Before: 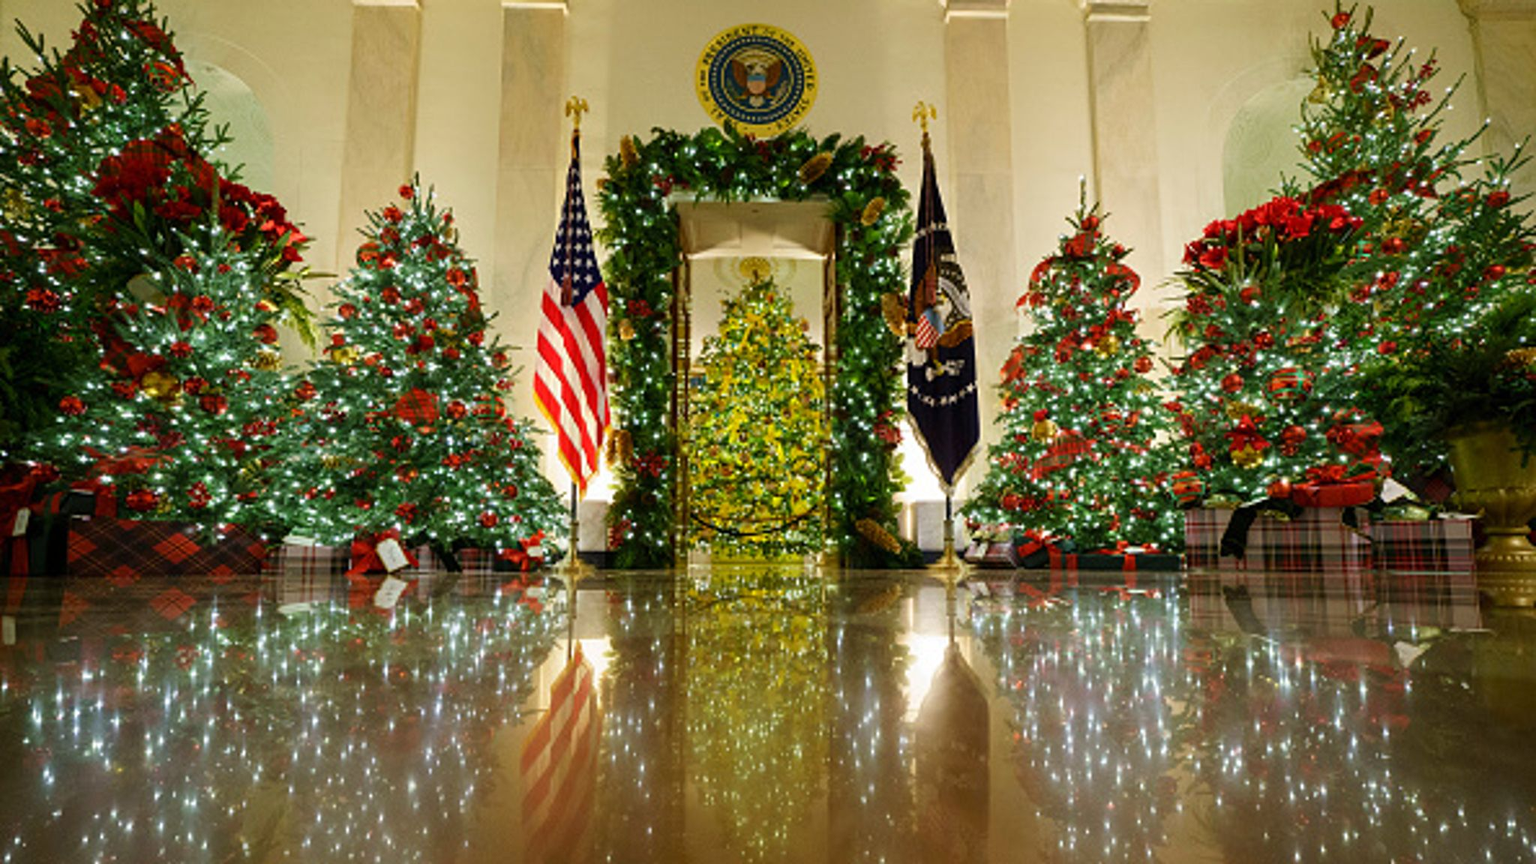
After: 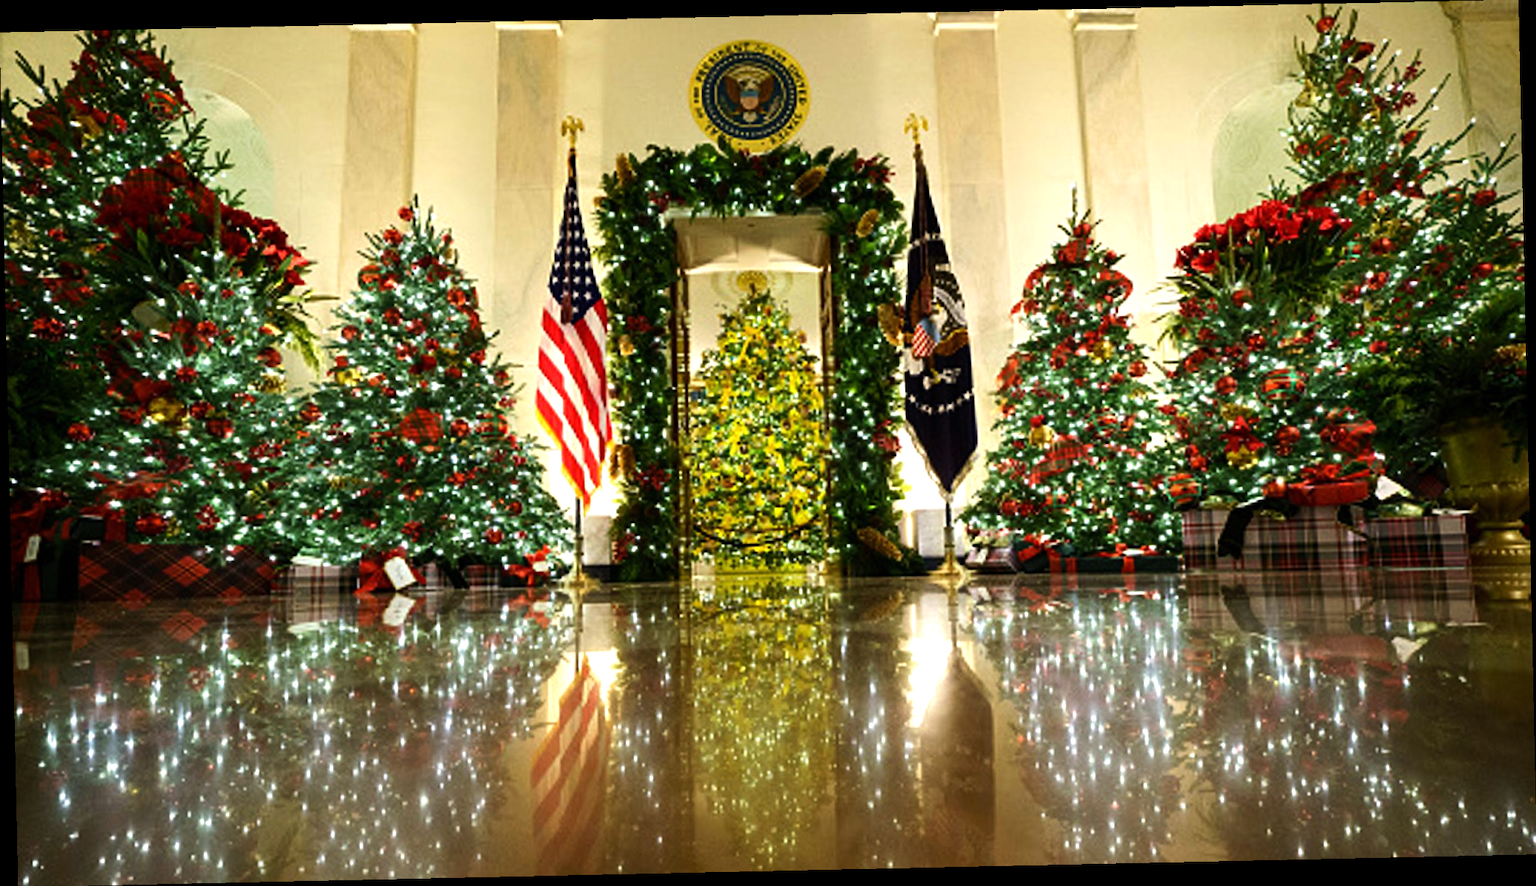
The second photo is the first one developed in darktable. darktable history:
tone equalizer: -8 EV -0.75 EV, -7 EV -0.7 EV, -6 EV -0.6 EV, -5 EV -0.4 EV, -3 EV 0.4 EV, -2 EV 0.6 EV, -1 EV 0.7 EV, +0 EV 0.75 EV, edges refinement/feathering 500, mask exposure compensation -1.57 EV, preserve details no
rotate and perspective: rotation -1.24°, automatic cropping off
